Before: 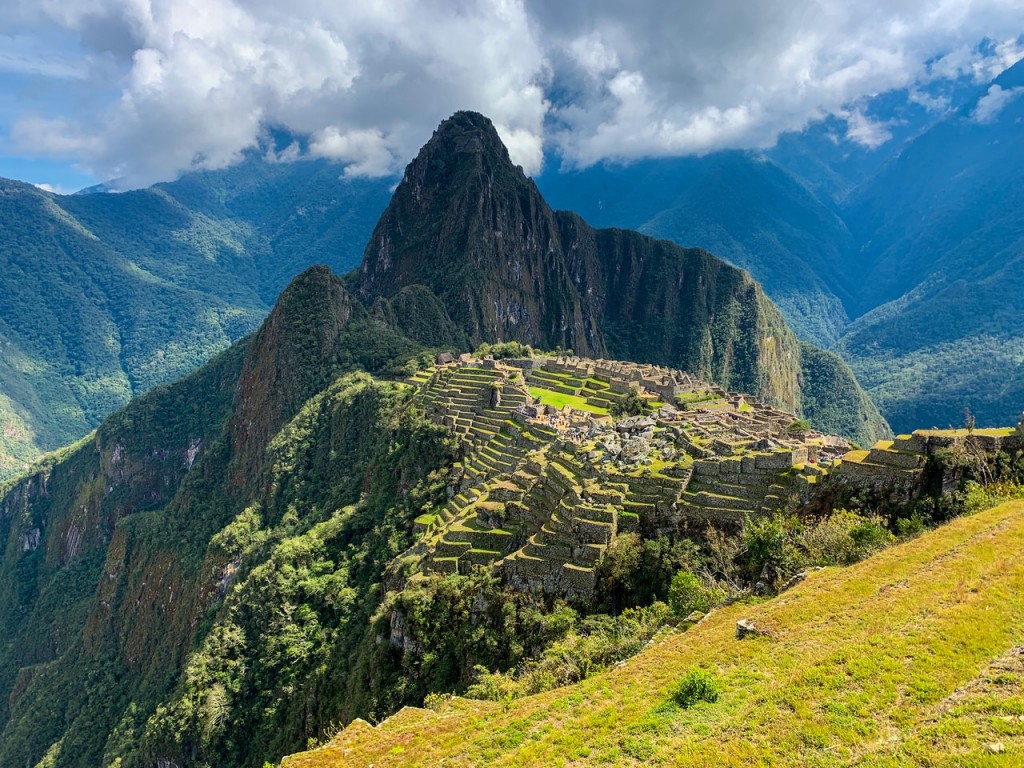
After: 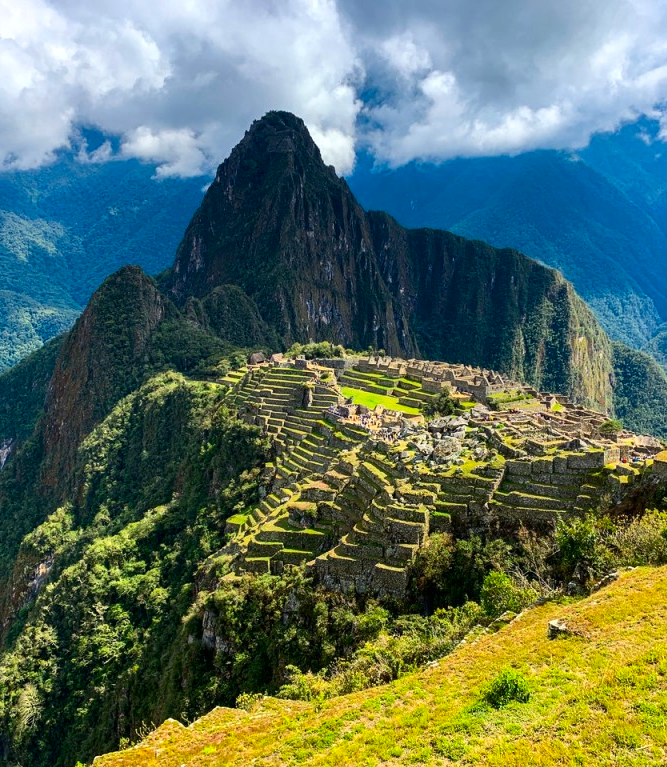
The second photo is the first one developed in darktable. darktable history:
contrast brightness saturation: contrast 0.128, brightness -0.048, saturation 0.154
crop and rotate: left 18.37%, right 16.488%
levels: levels [0, 0.476, 0.951]
